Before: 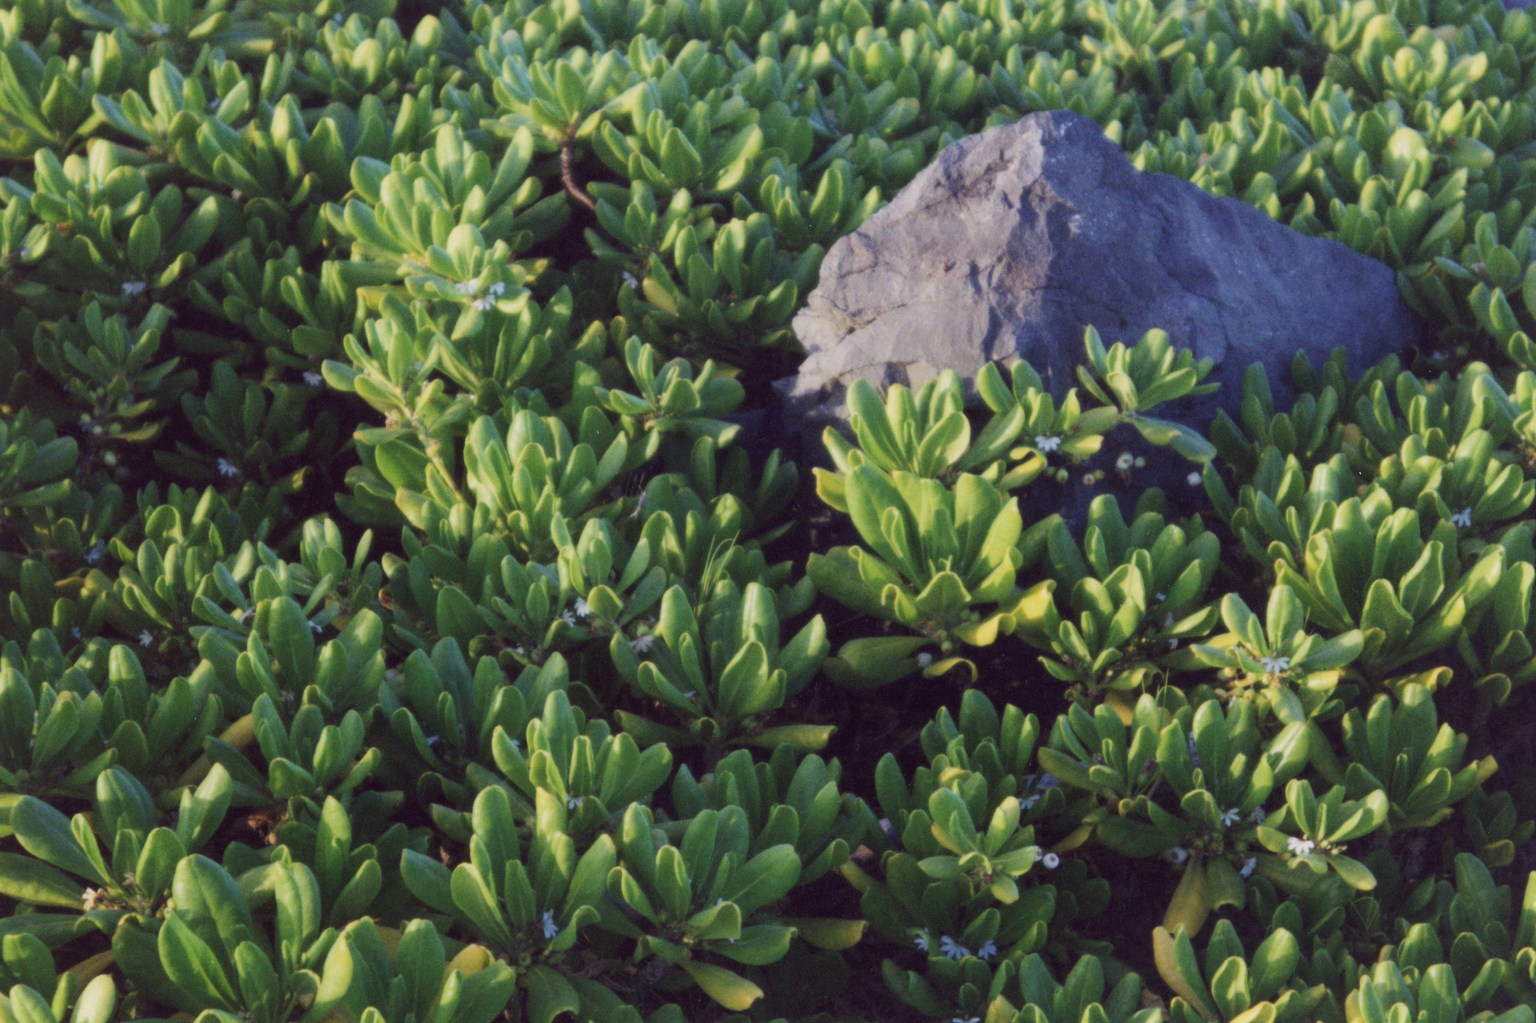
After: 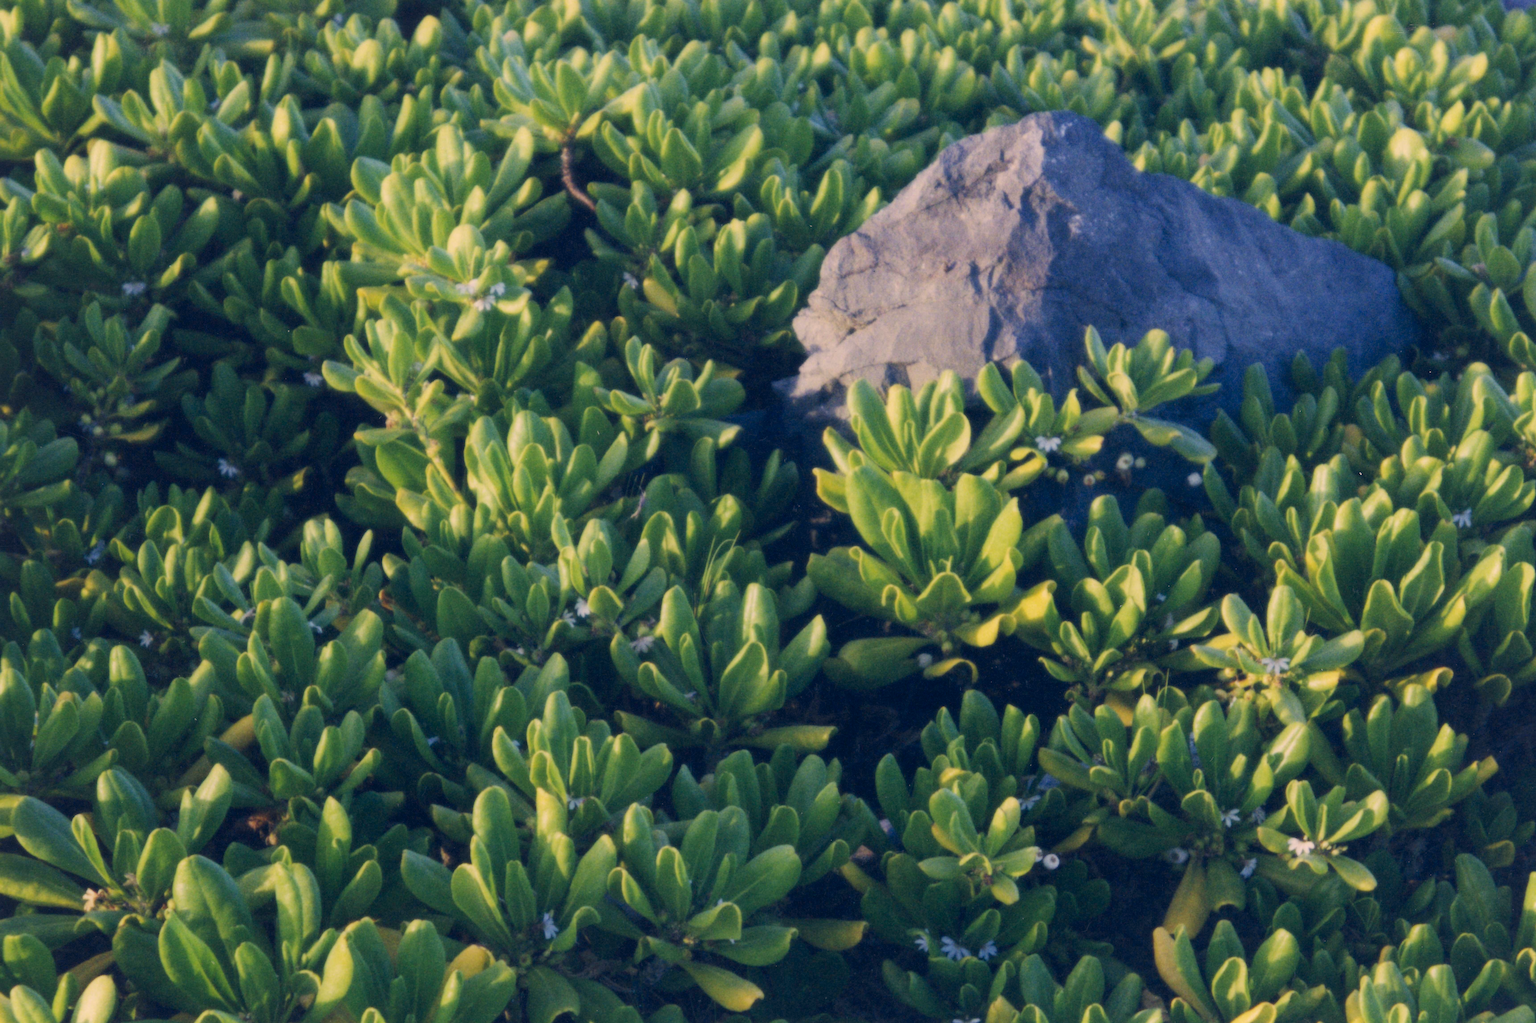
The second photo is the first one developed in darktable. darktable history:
color correction: highlights a* 10.36, highlights b* 14.04, shadows a* -10.36, shadows b* -15.09
